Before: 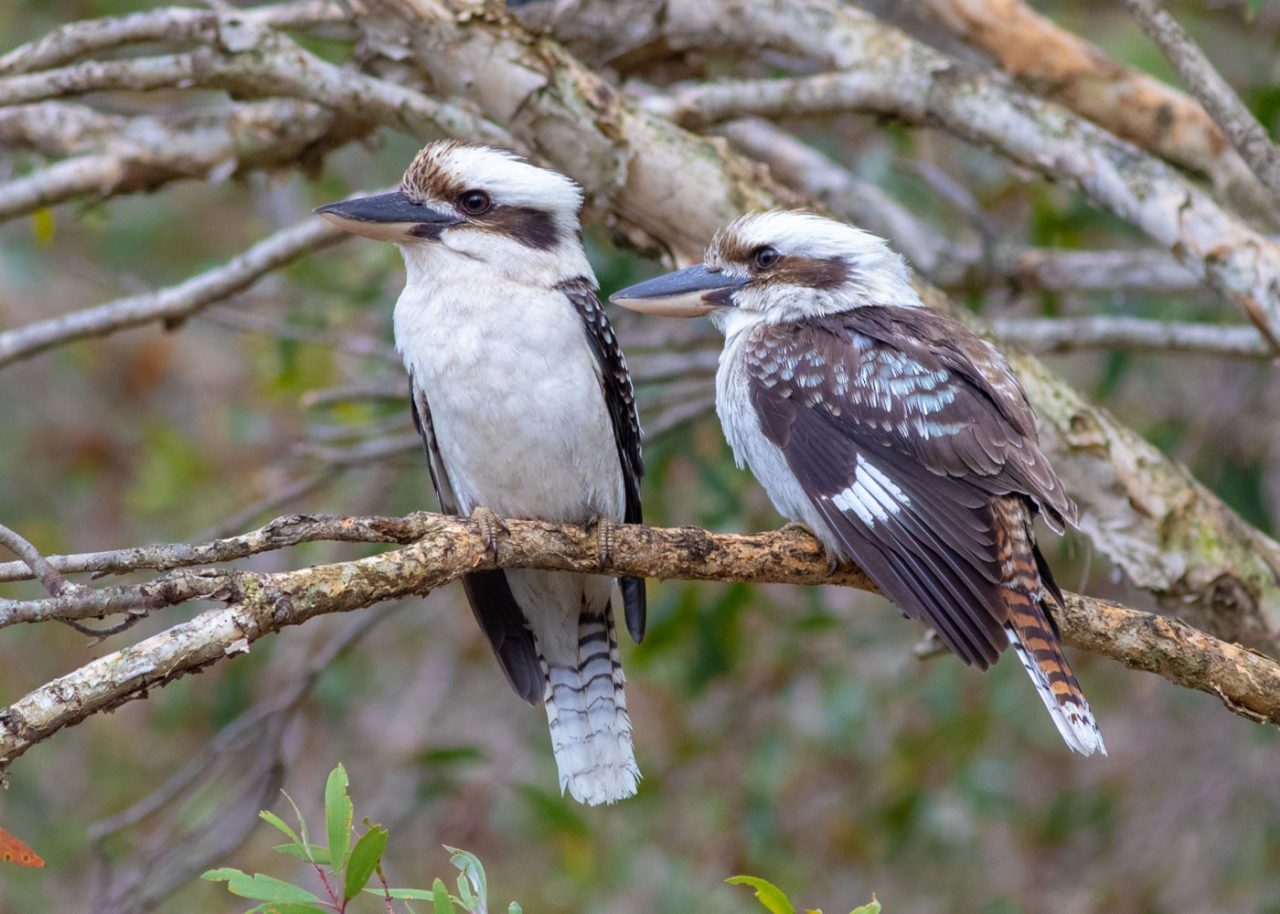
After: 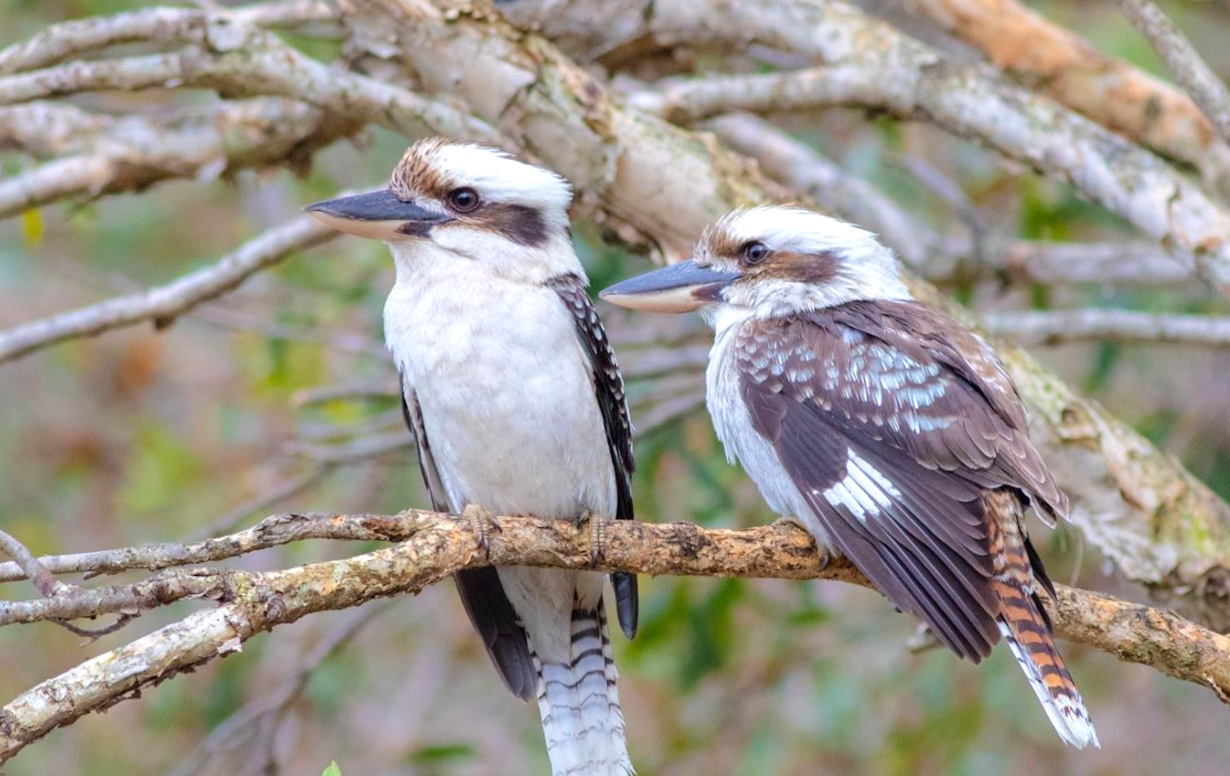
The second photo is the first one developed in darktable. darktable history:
crop and rotate: angle 0.439°, left 0.223%, right 2.594%, bottom 14.136%
tone equalizer: -8 EV 1.01 EV, -7 EV 0.978 EV, -6 EV 1.03 EV, -5 EV 0.981 EV, -4 EV 1 EV, -3 EV 0.751 EV, -2 EV 0.484 EV, -1 EV 0.253 EV, edges refinement/feathering 500, mask exposure compensation -1.26 EV, preserve details no
